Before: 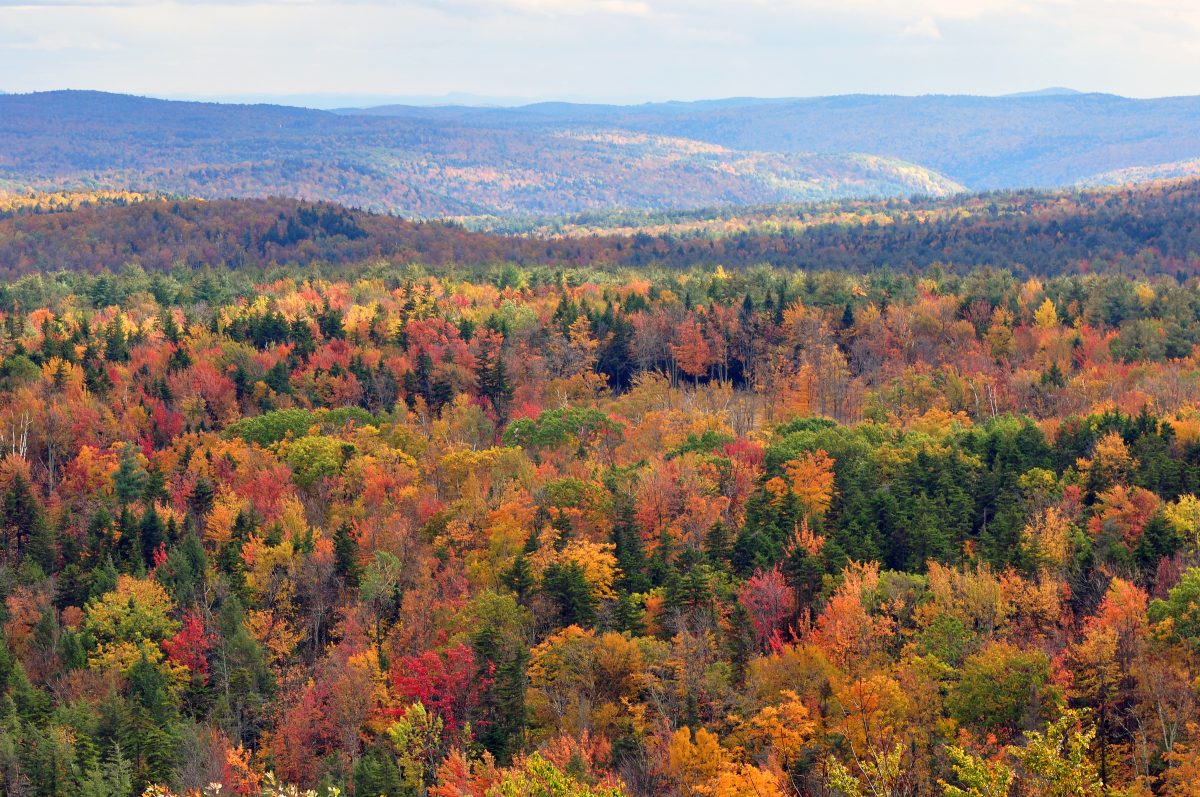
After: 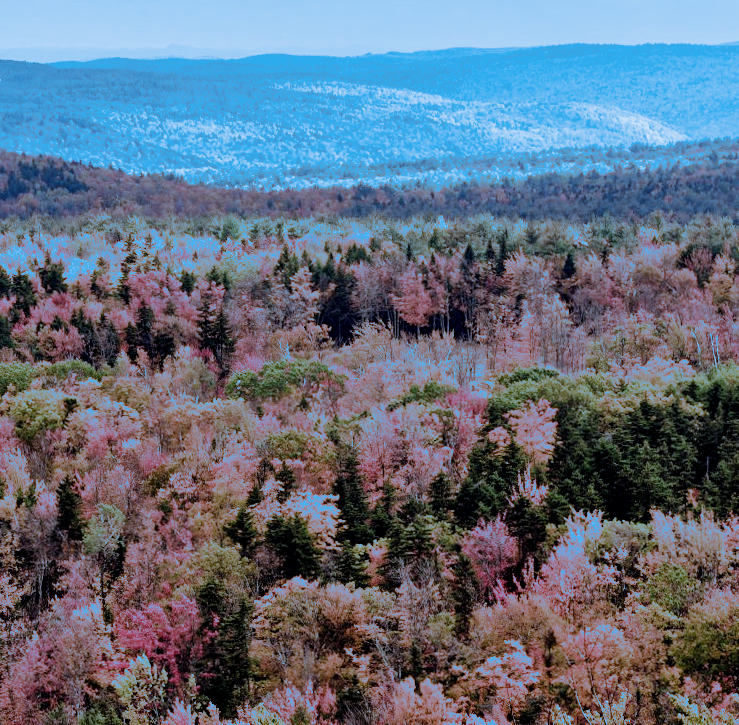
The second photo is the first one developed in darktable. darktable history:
split-toning: shadows › hue 220°, shadows › saturation 0.64, highlights › hue 220°, highlights › saturation 0.64, balance 0, compress 5.22%
exposure: exposure 0.02 EV, compensate highlight preservation false
filmic rgb: black relative exposure -5 EV, hardness 2.88, contrast 1.4, highlights saturation mix -30%
white balance: red 1.05, blue 1.072
rotate and perspective: rotation -0.45°, automatic cropping original format, crop left 0.008, crop right 0.992, crop top 0.012, crop bottom 0.988
shadows and highlights: soften with gaussian
local contrast: mode bilateral grid, contrast 20, coarseness 50, detail 120%, midtone range 0.2
crop and rotate: left 22.918%, top 5.629%, right 14.711%, bottom 2.247%
